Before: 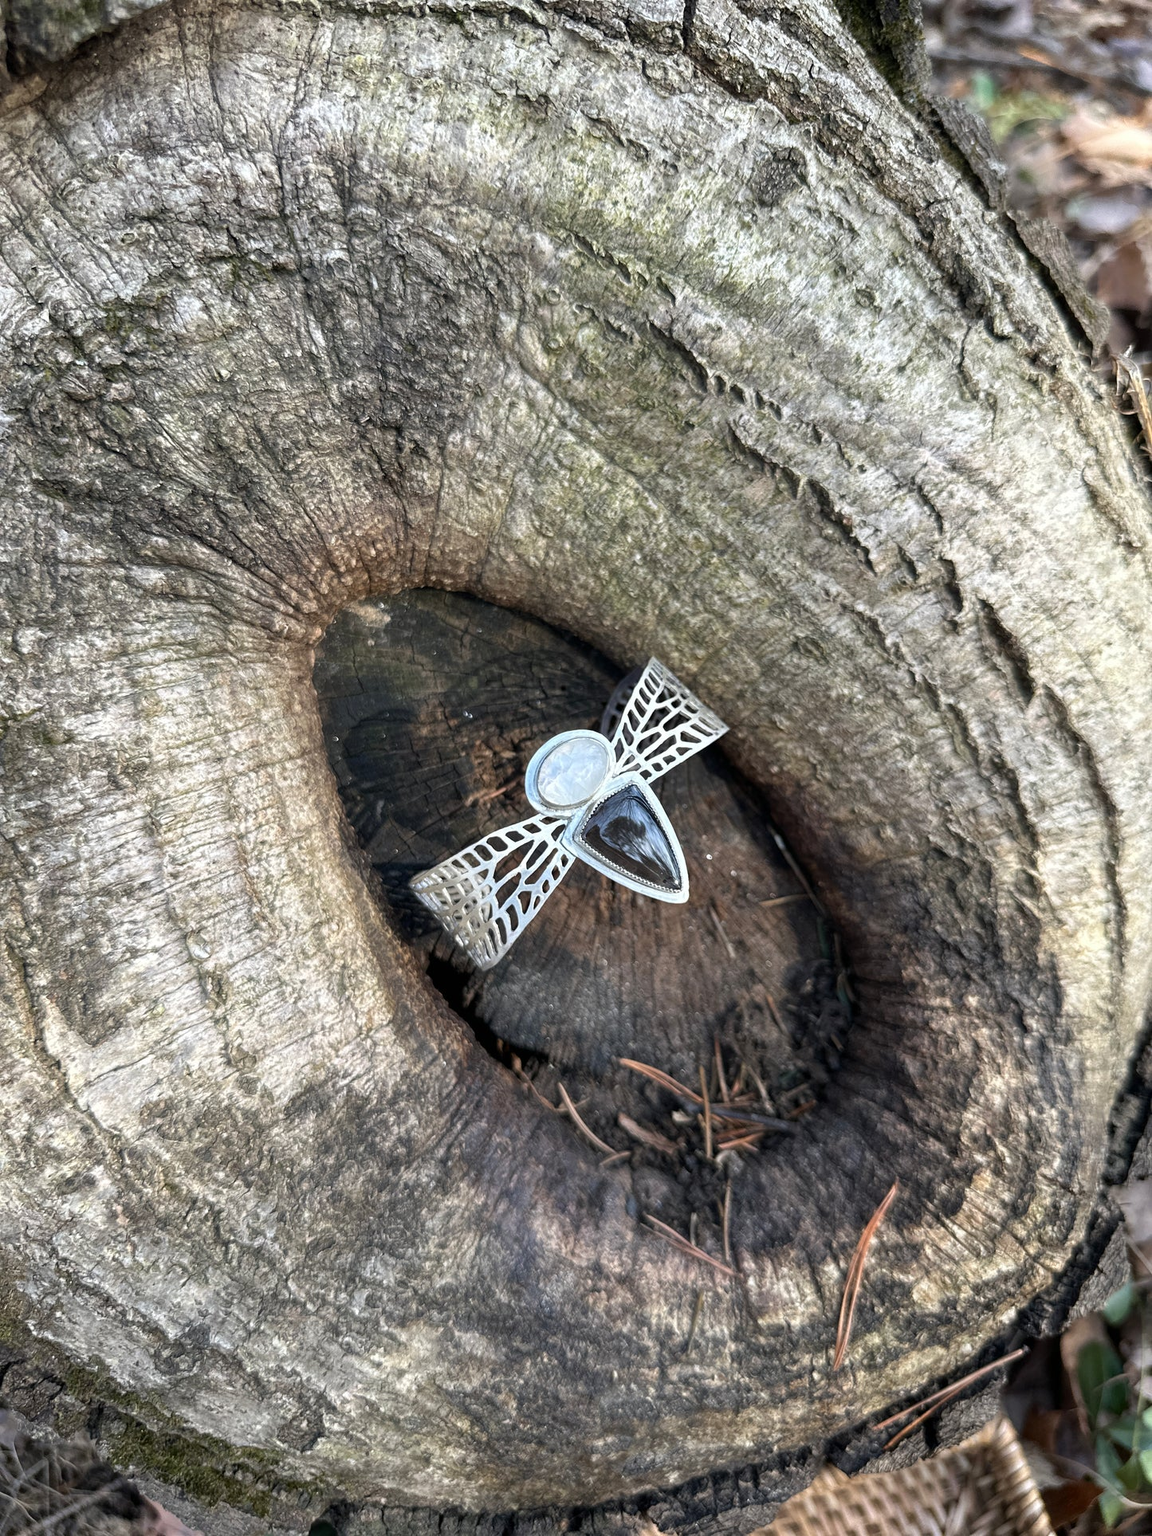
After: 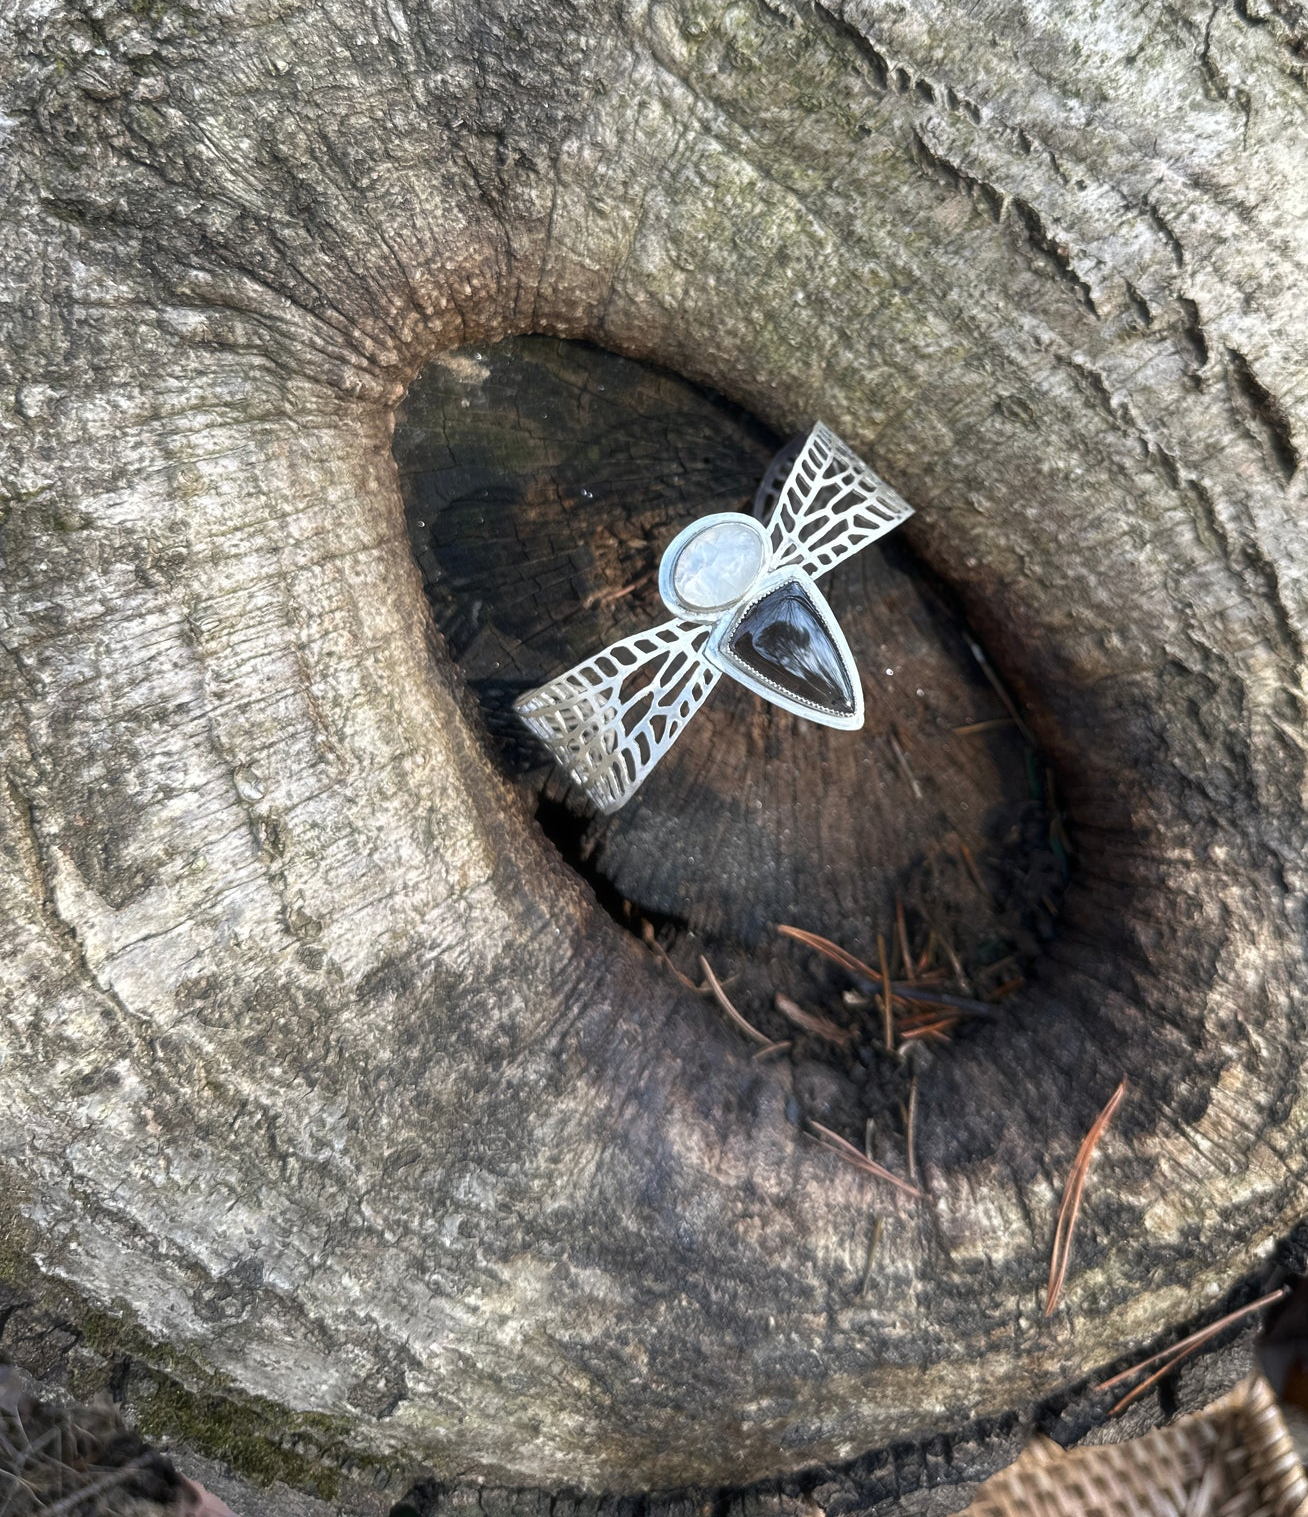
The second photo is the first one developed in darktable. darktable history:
shadows and highlights: shadows -88.03, highlights -35.45, shadows color adjustment 99.15%, highlights color adjustment 0%, soften with gaussian
haze removal: strength -0.05
crop: top 20.916%, right 9.437%, bottom 0.316%
